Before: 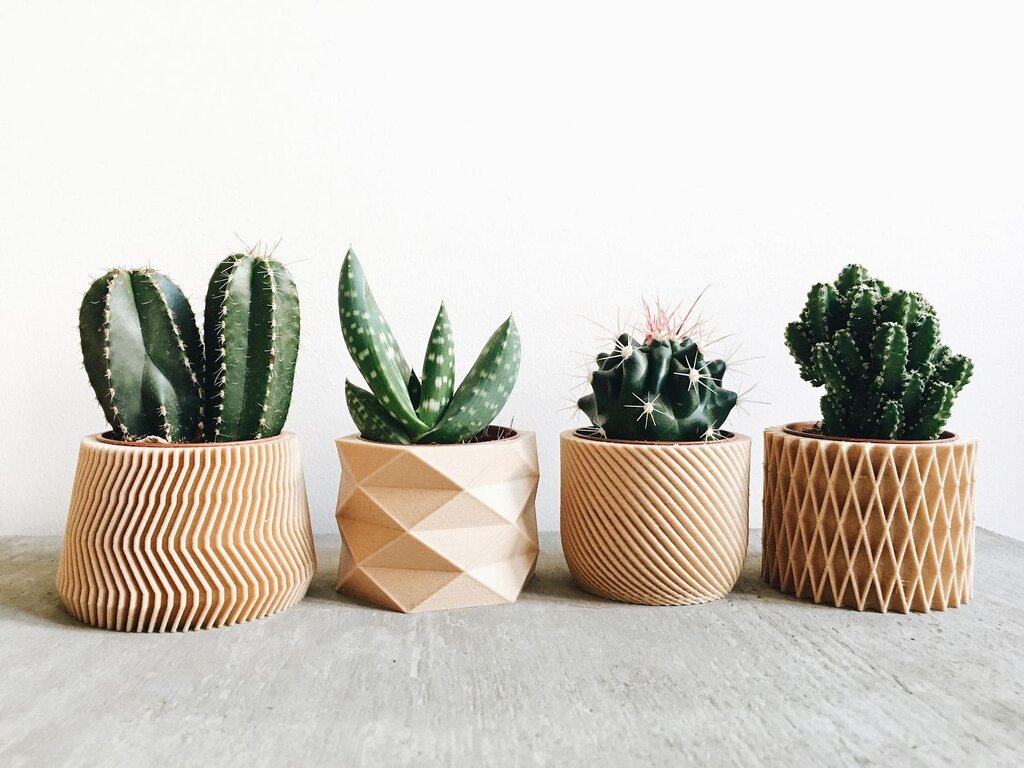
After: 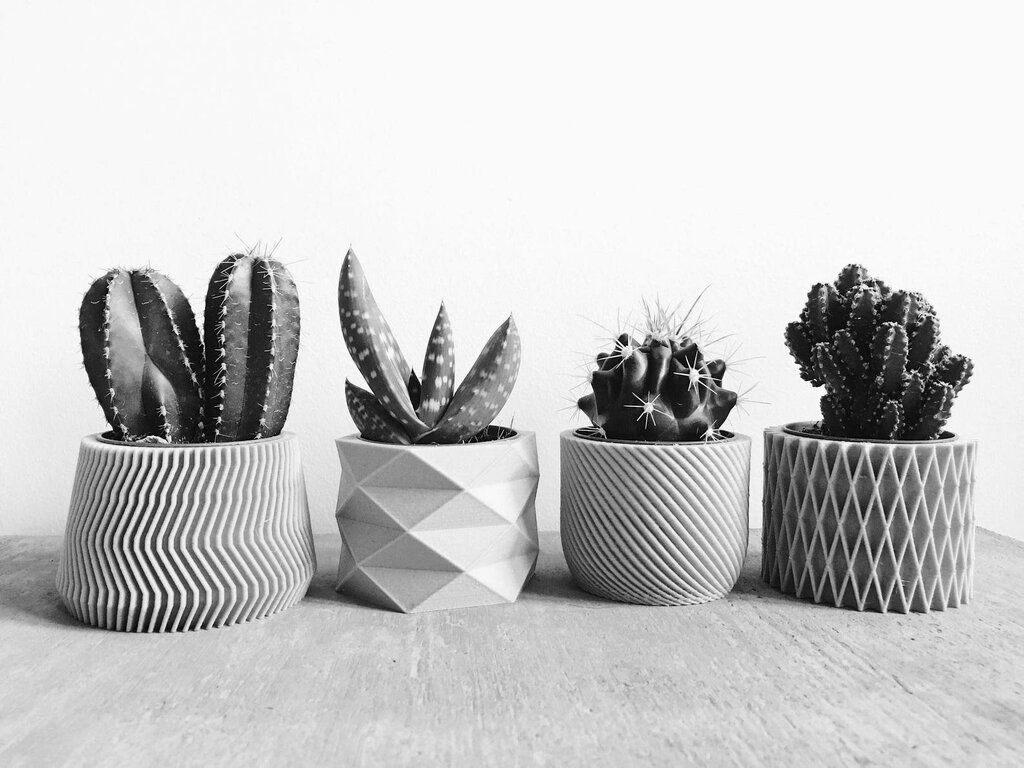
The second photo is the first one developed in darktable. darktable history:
color calibration: output gray [0.22, 0.42, 0.37, 0], illuminant as shot in camera, x 0.358, y 0.373, temperature 4628.91 K
